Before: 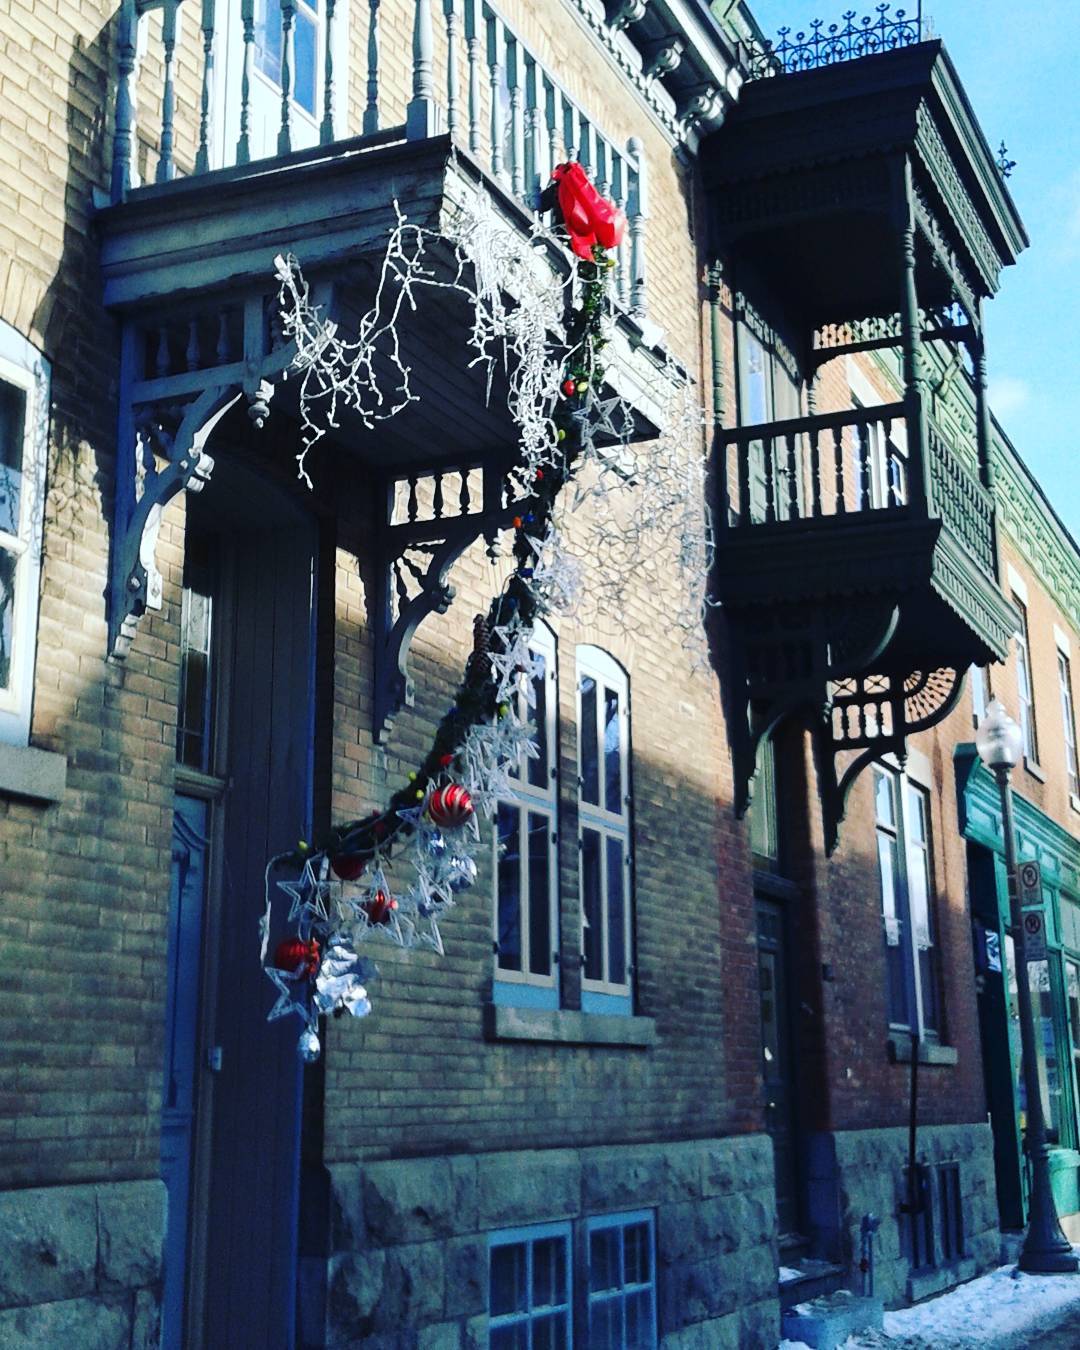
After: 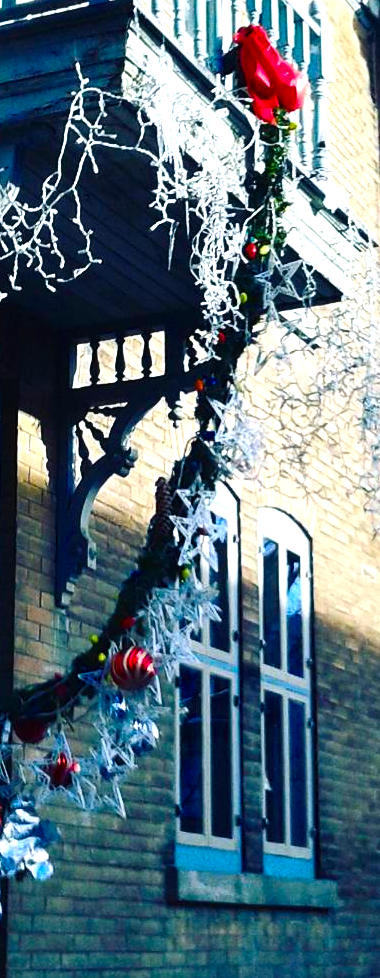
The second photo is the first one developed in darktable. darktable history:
crop and rotate: left 29.476%, top 10.214%, right 35.32%, bottom 17.333%
color balance rgb: linear chroma grading › global chroma 9%, perceptual saturation grading › global saturation 36%, perceptual saturation grading › shadows 35%, perceptual brilliance grading › global brilliance 15%, perceptual brilliance grading › shadows -35%, global vibrance 15%
